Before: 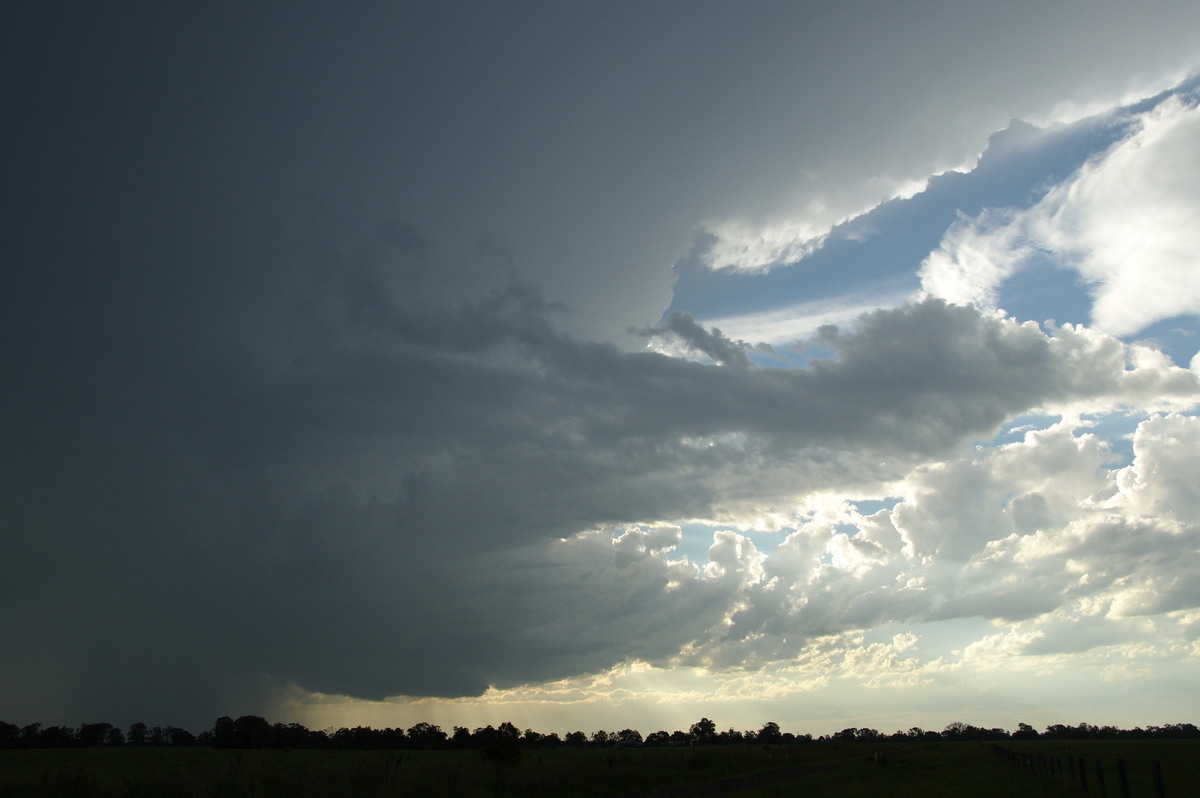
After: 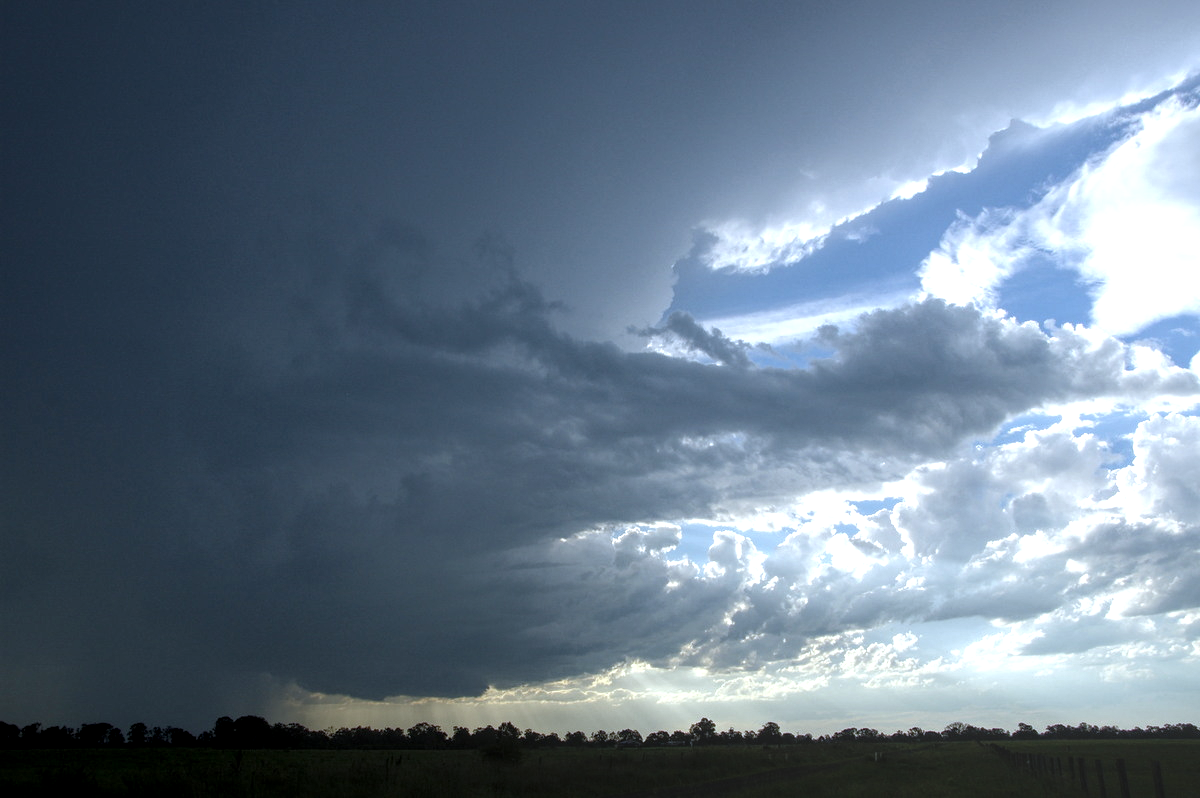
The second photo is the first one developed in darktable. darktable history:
white balance: red 0.948, green 1.02, blue 1.176
local contrast: highlights 74%, shadows 55%, detail 176%, midtone range 0.207
tone equalizer: -8 EV -0.001 EV, -7 EV 0.001 EV, -6 EV -0.002 EV, -5 EV -0.003 EV, -4 EV -0.062 EV, -3 EV -0.222 EV, -2 EV -0.267 EV, -1 EV 0.105 EV, +0 EV 0.303 EV
